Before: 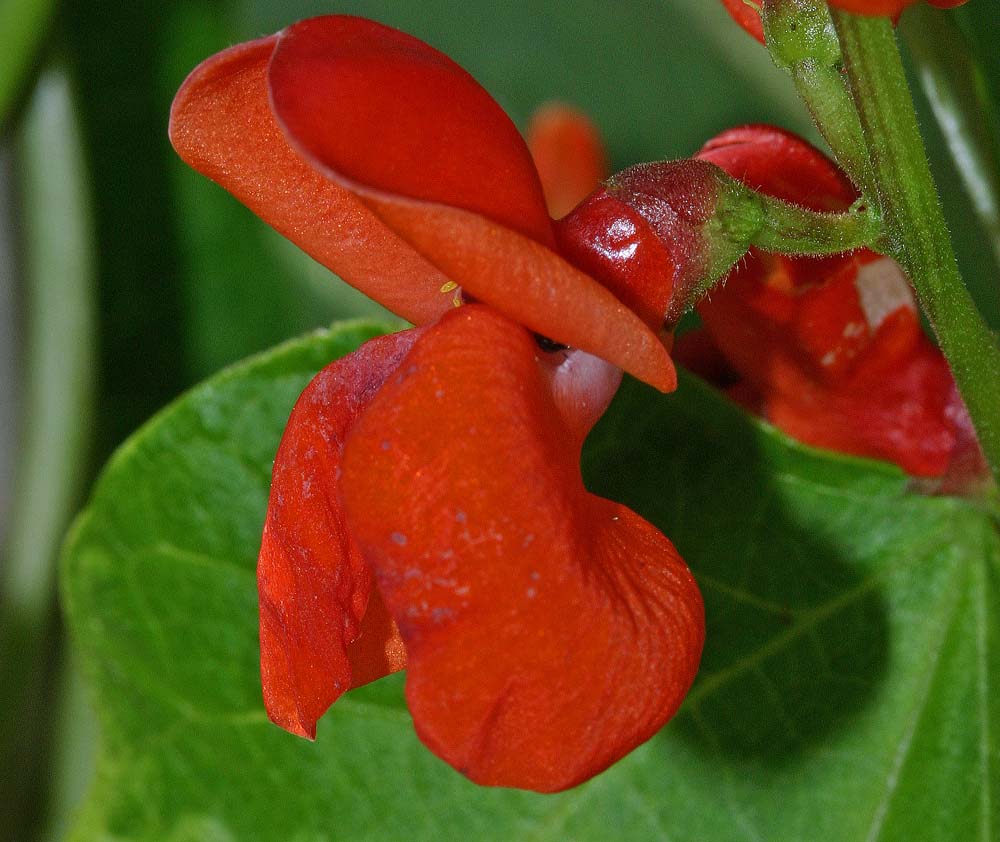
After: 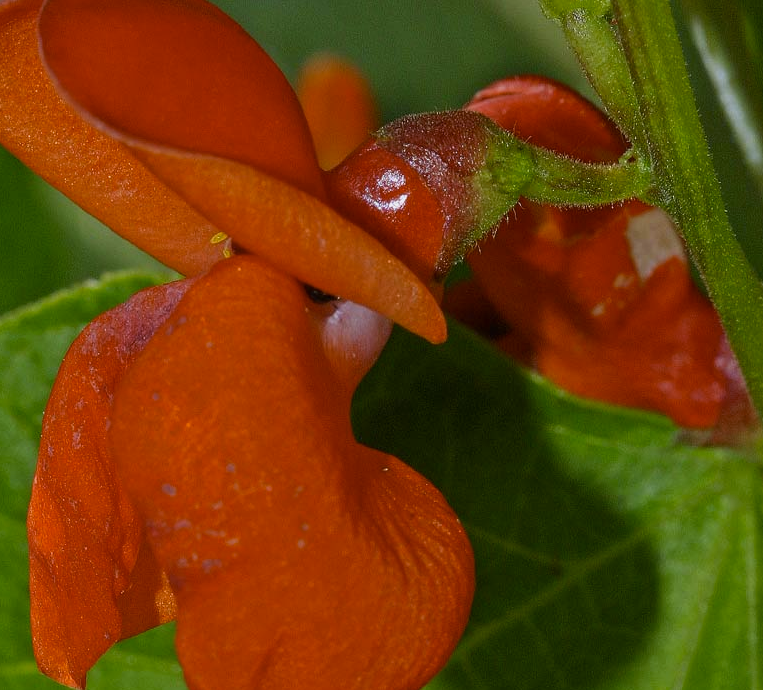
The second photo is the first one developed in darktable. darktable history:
exposure: exposure -0.177 EV, compensate highlight preservation false
tone equalizer: on, module defaults
color contrast: green-magenta contrast 0.85, blue-yellow contrast 1.25, unbound 0
crop: left 23.095%, top 5.827%, bottom 11.854%
